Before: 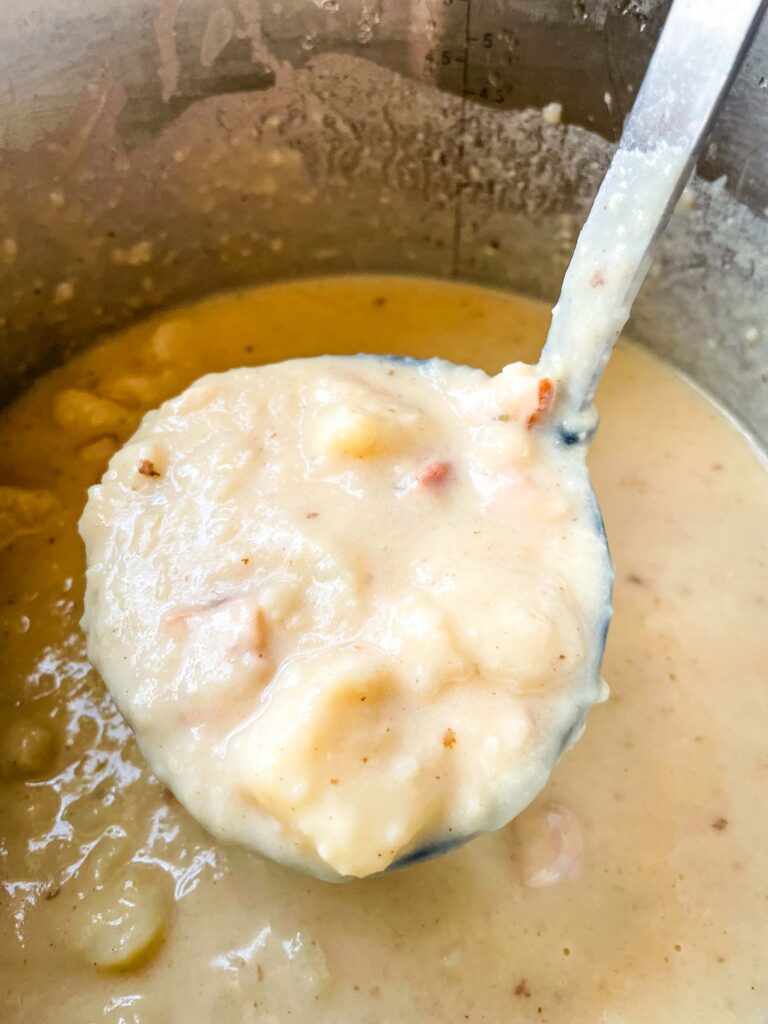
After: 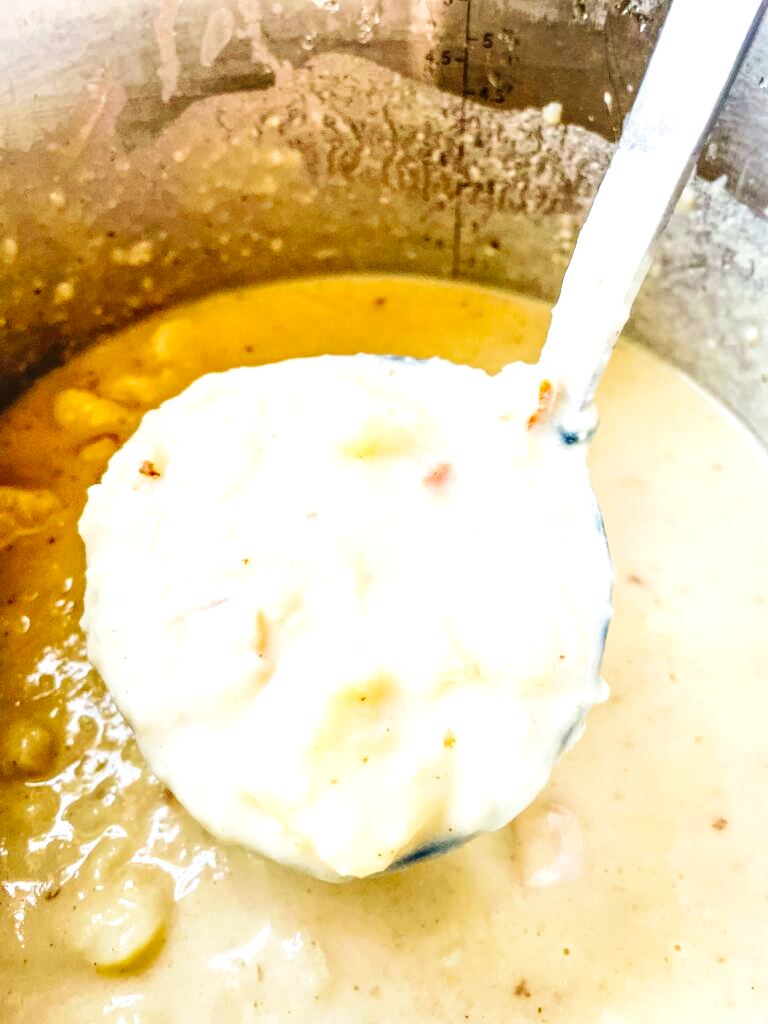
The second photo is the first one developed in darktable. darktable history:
local contrast: highlights 0%, shadows 0%, detail 133%
velvia: on, module defaults
exposure: black level correction 0, exposure 0.7 EV, compensate exposure bias true, compensate highlight preservation false
base curve: curves: ch0 [(0, 0) (0.036, 0.025) (0.121, 0.166) (0.206, 0.329) (0.605, 0.79) (1, 1)], preserve colors none
